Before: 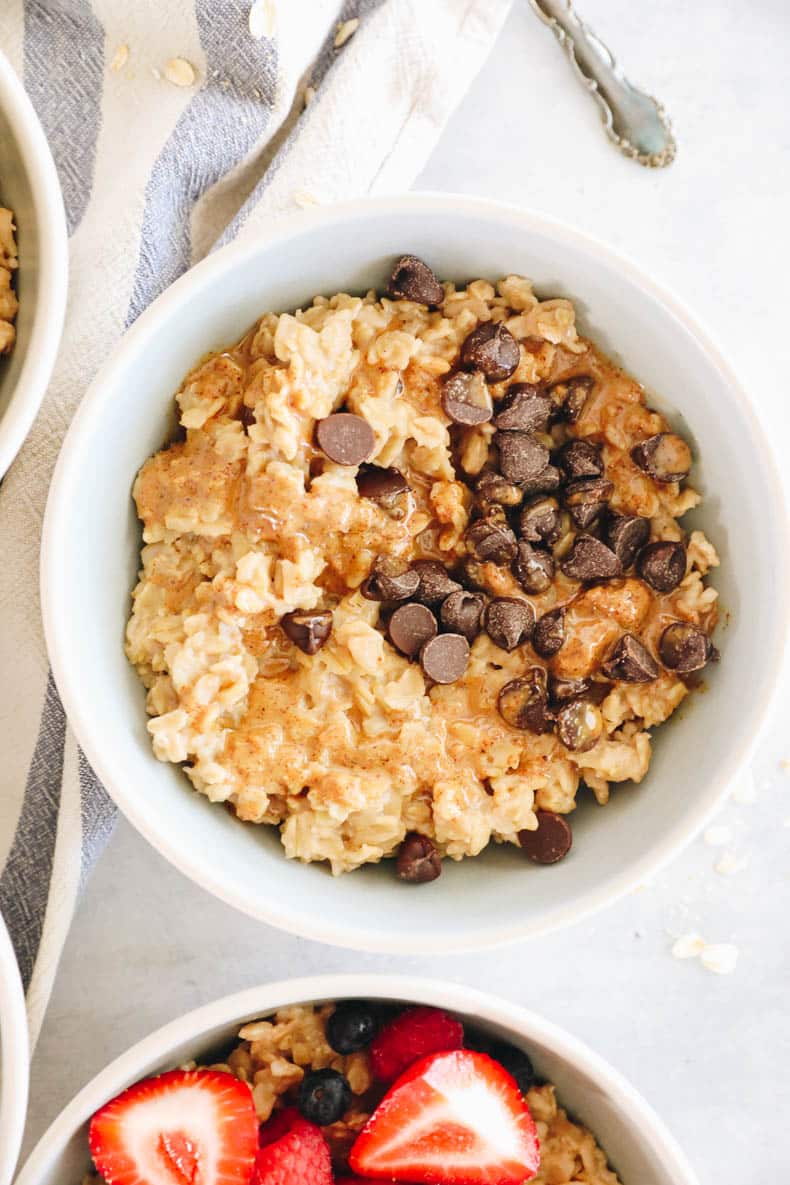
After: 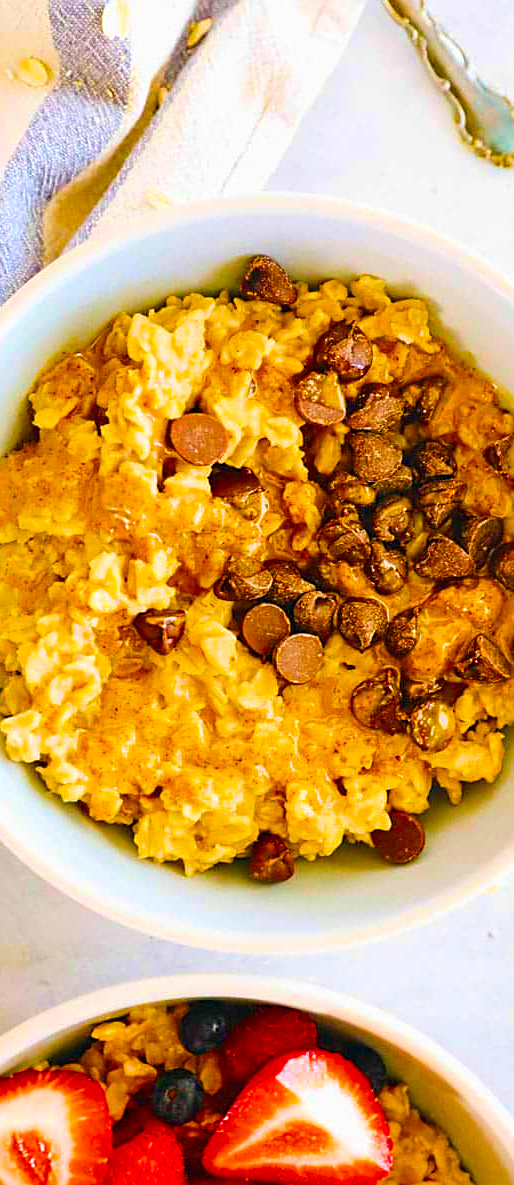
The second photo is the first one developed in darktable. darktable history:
sharpen: on, module defaults
crop and rotate: left 18.614%, right 16.302%
color balance rgb: power › hue 208.02°, perceptual saturation grading › global saturation 64.201%, perceptual saturation grading › highlights 50.024%, perceptual saturation grading › shadows 29.308%
velvia: strength 50.9%, mid-tones bias 0.508
